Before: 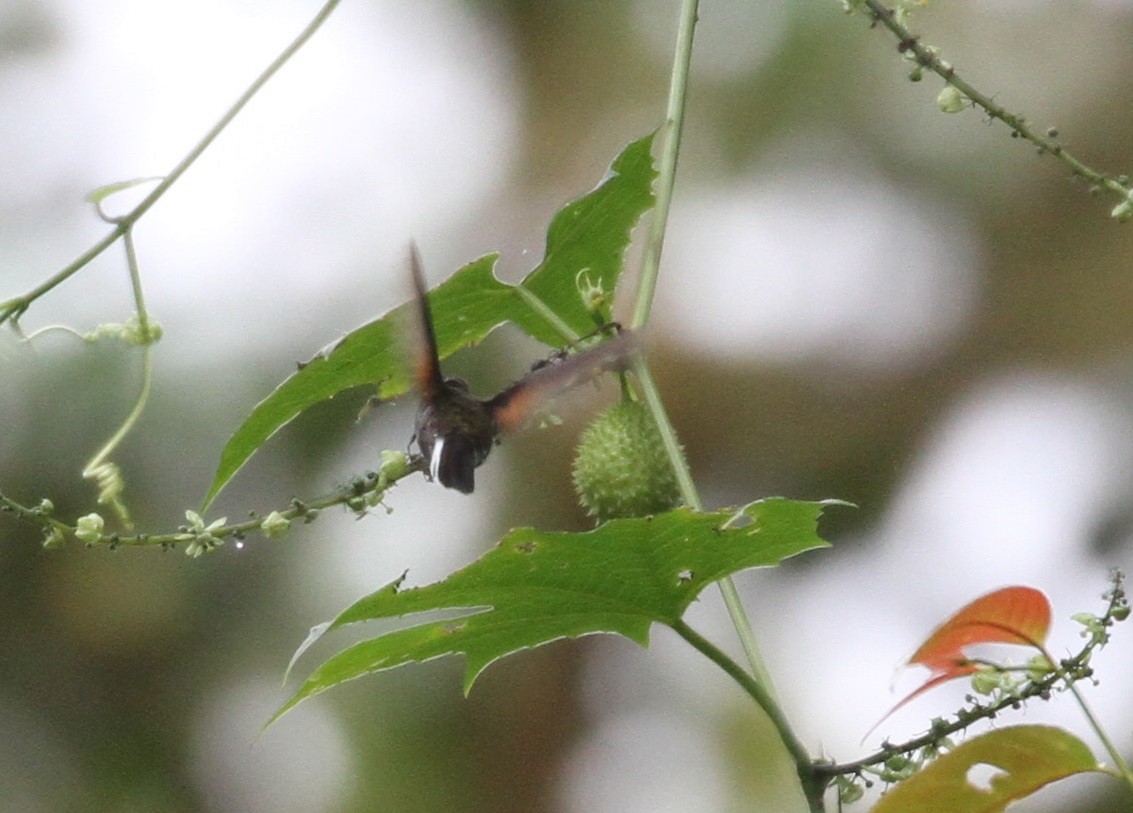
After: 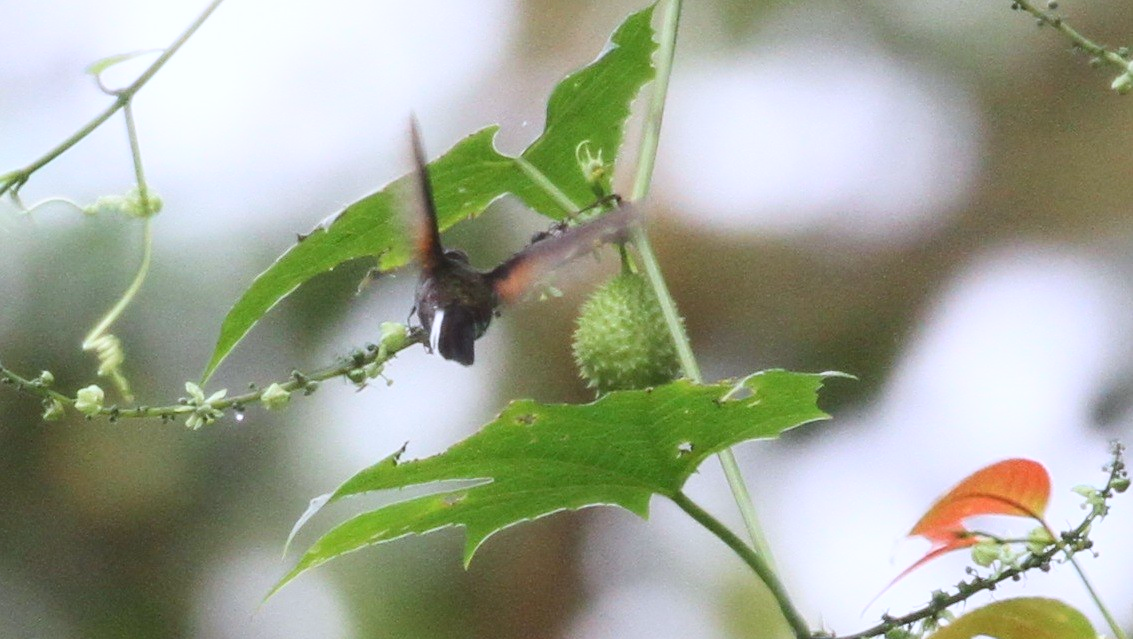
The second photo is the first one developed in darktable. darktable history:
white balance: emerald 1
contrast brightness saturation: contrast 0.2, brightness 0.16, saturation 0.22
color calibration: illuminant as shot in camera, x 0.358, y 0.373, temperature 4628.91 K
crop and rotate: top 15.774%, bottom 5.506%
